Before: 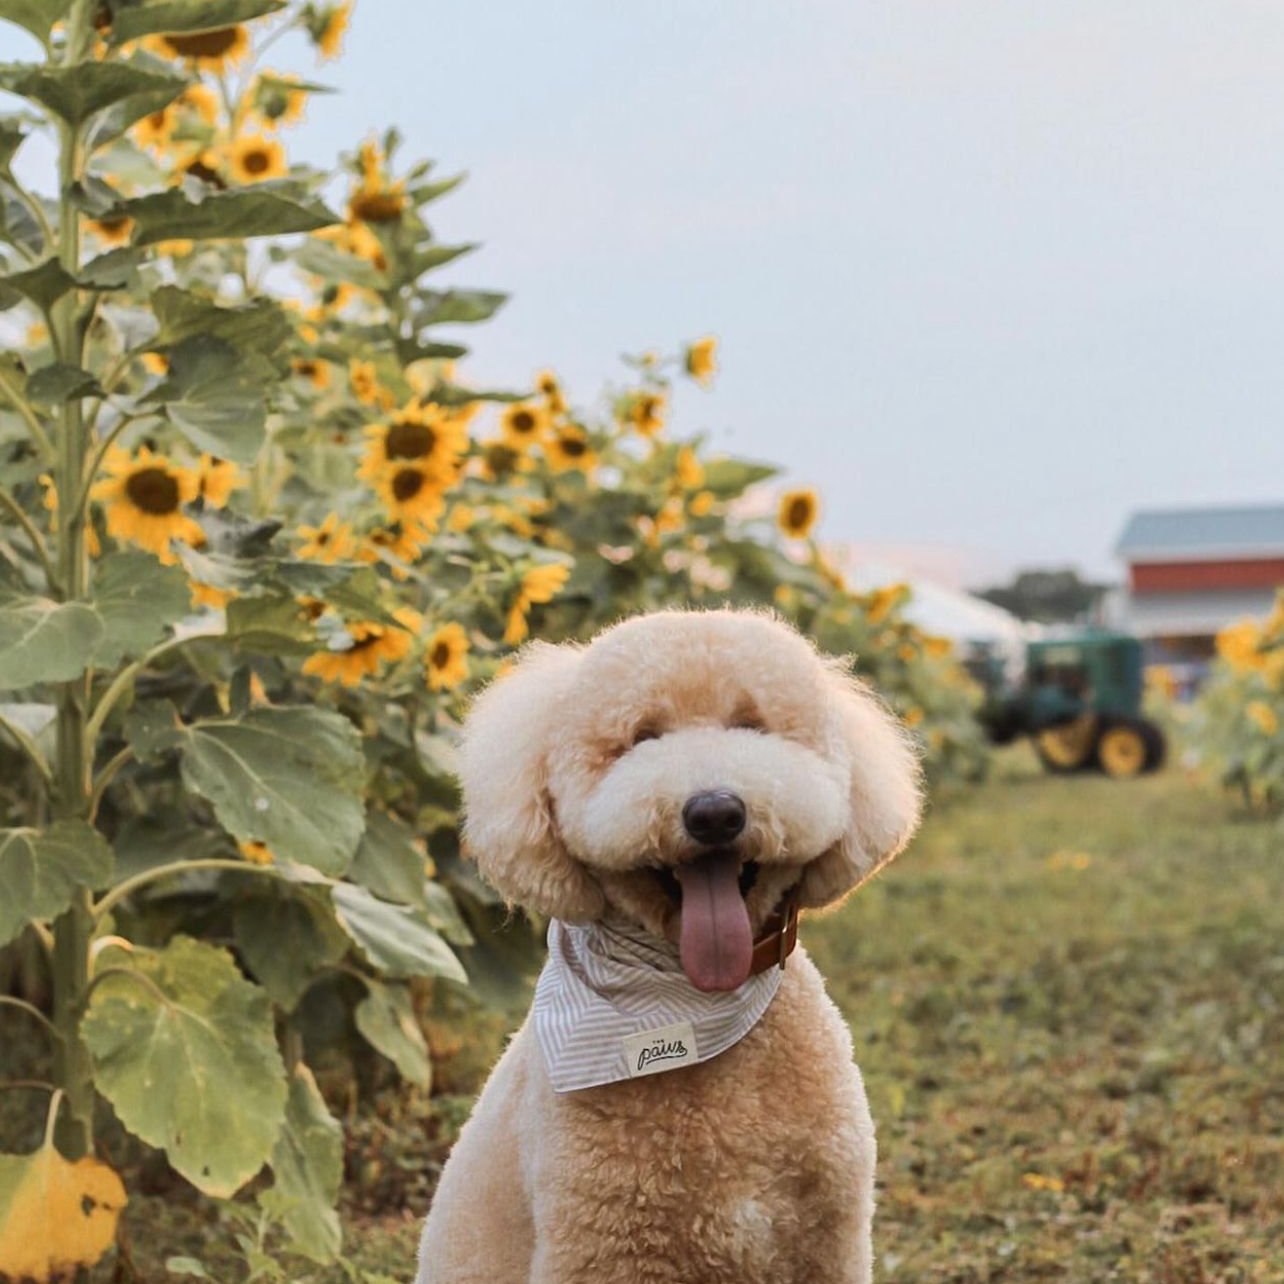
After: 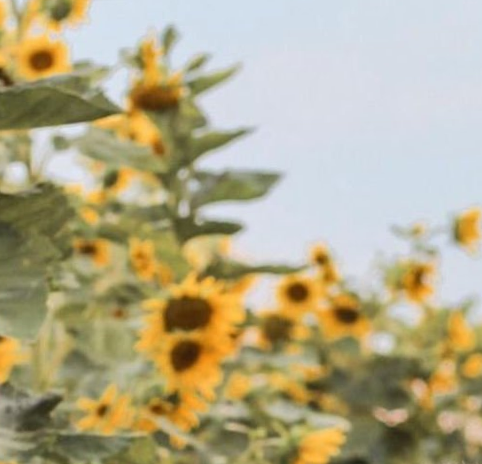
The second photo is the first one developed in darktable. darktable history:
rotate and perspective: rotation -1.68°, lens shift (vertical) -0.146, crop left 0.049, crop right 0.912, crop top 0.032, crop bottom 0.96
crop: left 15.452%, top 5.459%, right 43.956%, bottom 56.62%
